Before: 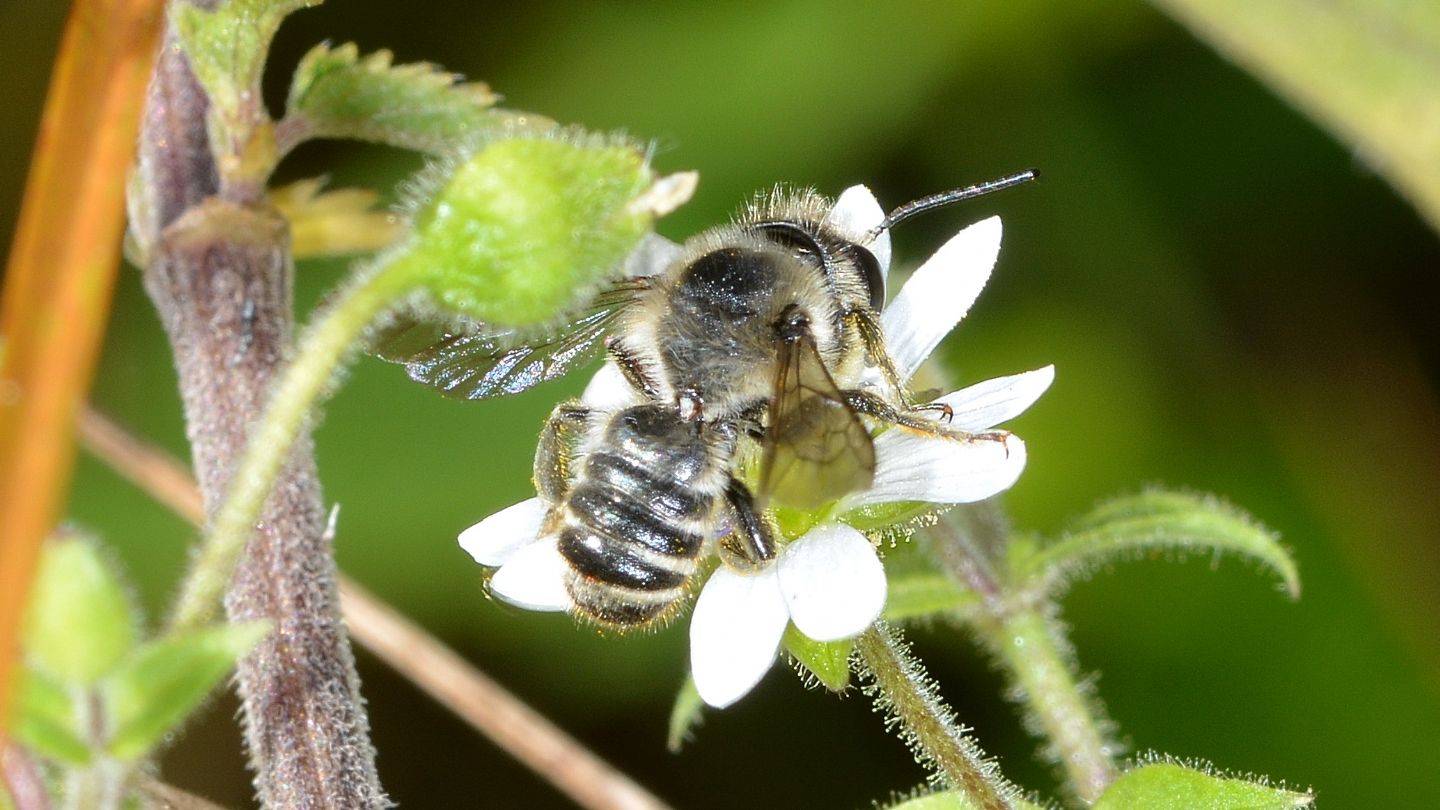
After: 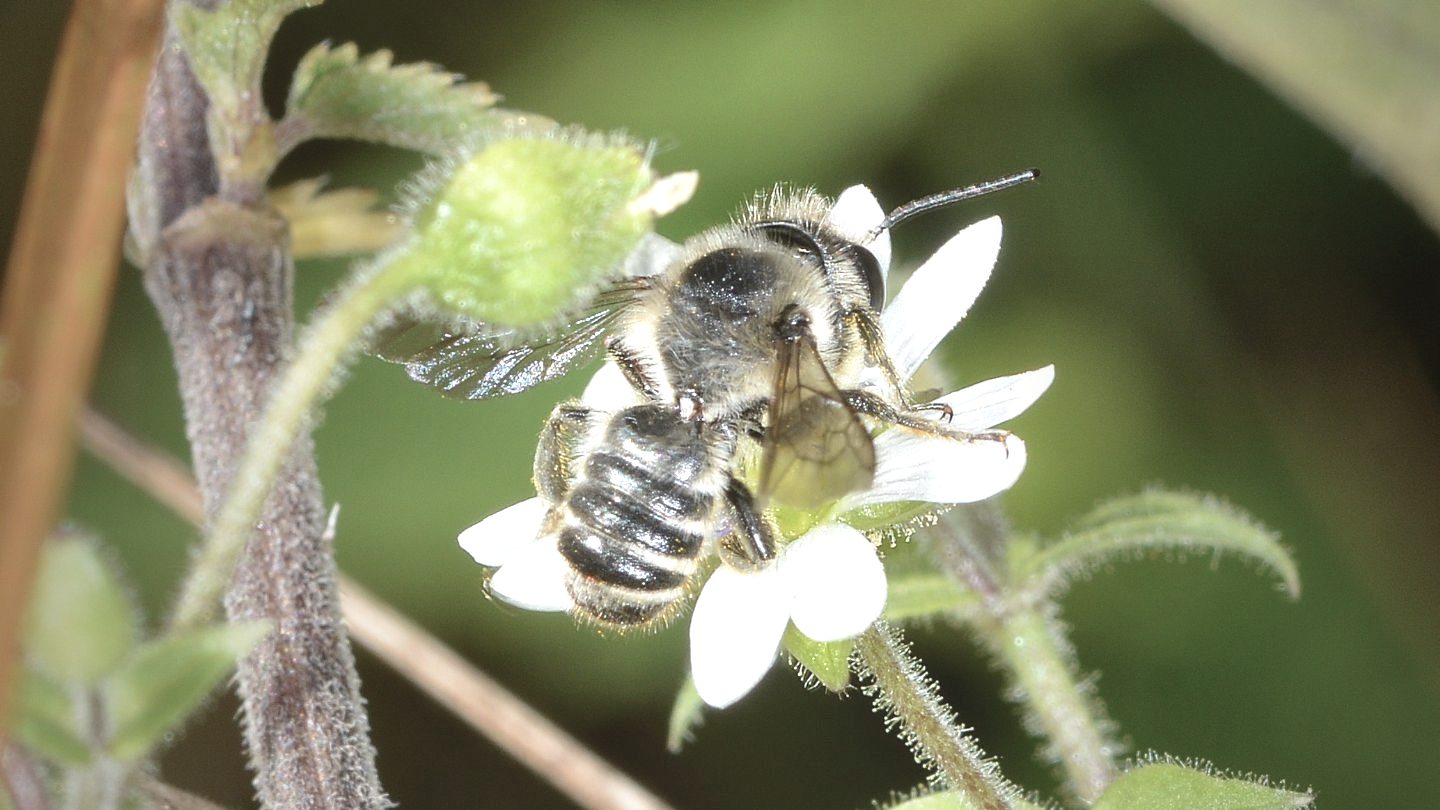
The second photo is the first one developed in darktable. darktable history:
vignetting: fall-off start 18.11%, fall-off radius 136.95%, brightness -0.584, saturation -0.121, center (0, 0.009), width/height ratio 0.615, shape 0.597
contrast brightness saturation: contrast -0.266, saturation -0.434
exposure: black level correction 0.001, exposure 1 EV, compensate highlight preservation false
local contrast: mode bilateral grid, contrast 20, coarseness 49, detail 133%, midtone range 0.2
